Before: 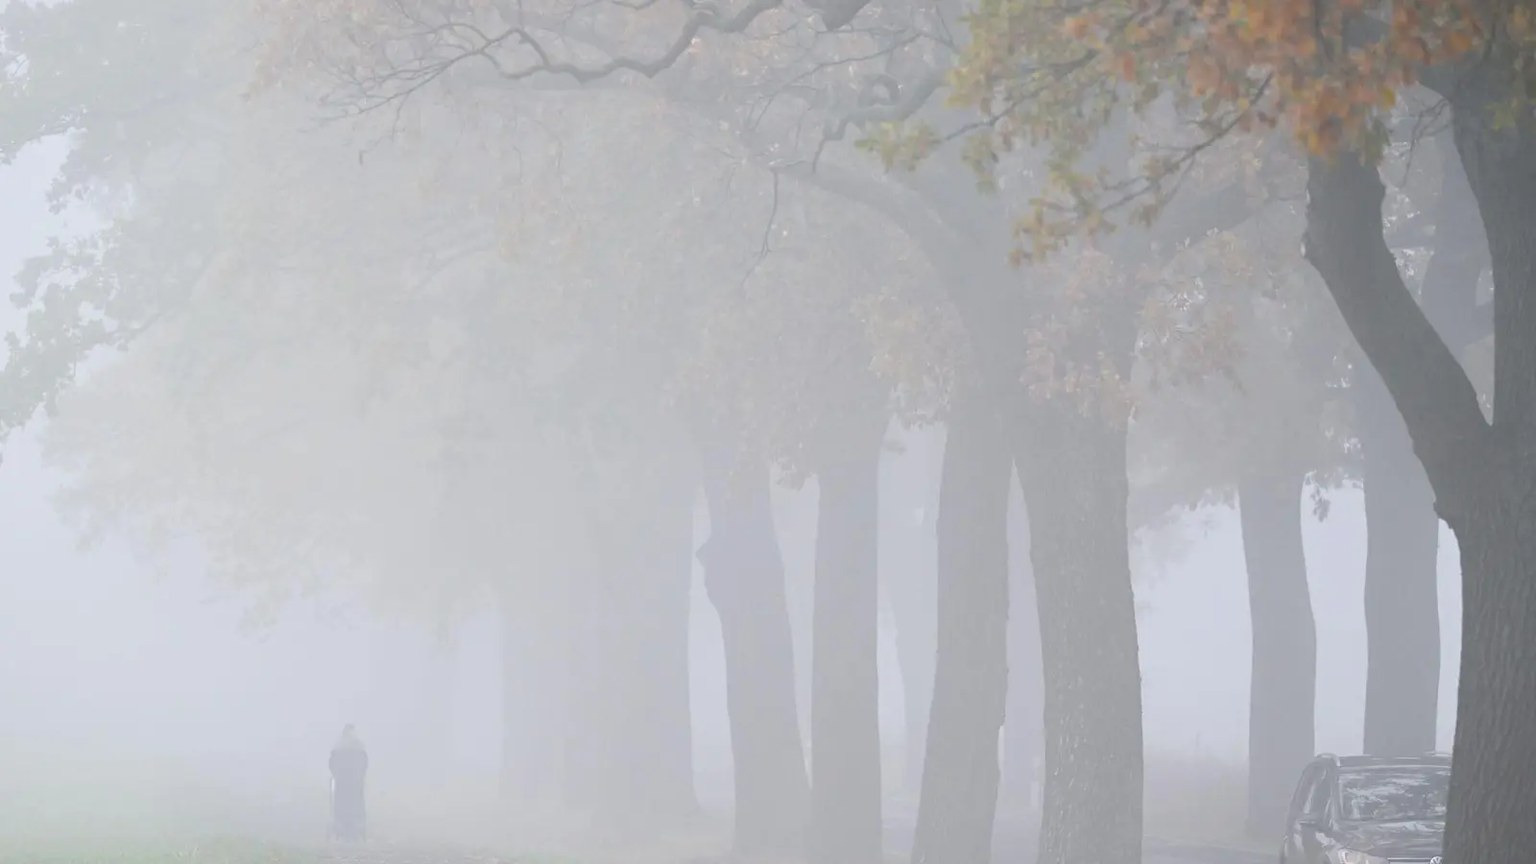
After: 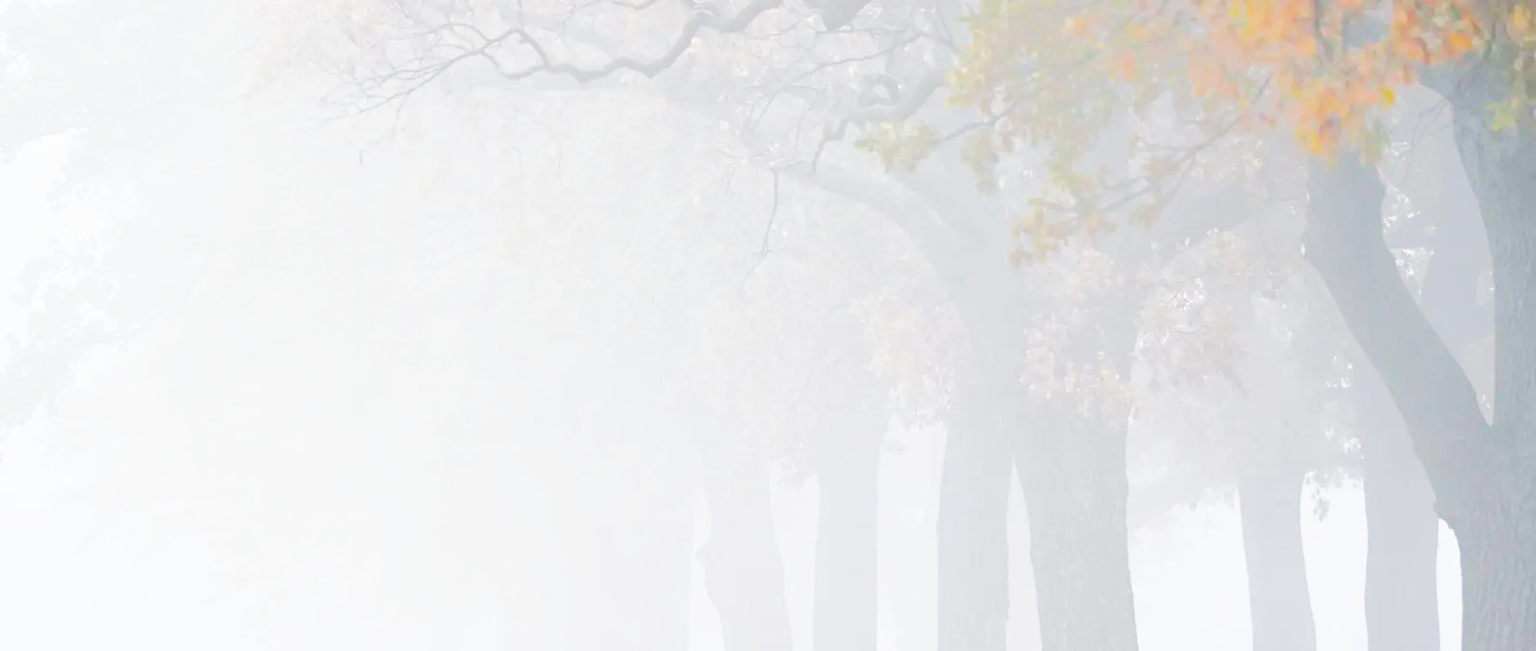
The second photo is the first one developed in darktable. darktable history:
crop: bottom 24.493%
tone curve: curves: ch0 [(0, 0) (0.003, 0.313) (0.011, 0.317) (0.025, 0.317) (0.044, 0.322) (0.069, 0.327) (0.1, 0.335) (0.136, 0.347) (0.177, 0.364) (0.224, 0.384) (0.277, 0.421) (0.335, 0.459) (0.399, 0.501) (0.468, 0.554) (0.543, 0.611) (0.623, 0.679) (0.709, 0.751) (0.801, 0.804) (0.898, 0.844) (1, 1)], color space Lab, independent channels, preserve colors none
base curve: curves: ch0 [(0, 0) (0.007, 0.004) (0.027, 0.03) (0.046, 0.07) (0.207, 0.54) (0.442, 0.872) (0.673, 0.972) (1, 1)], preserve colors none
color balance rgb: linear chroma grading › global chroma 14.469%, perceptual saturation grading › global saturation 15.262%, perceptual saturation grading › highlights -19.568%, perceptual saturation grading › shadows 19.659%
